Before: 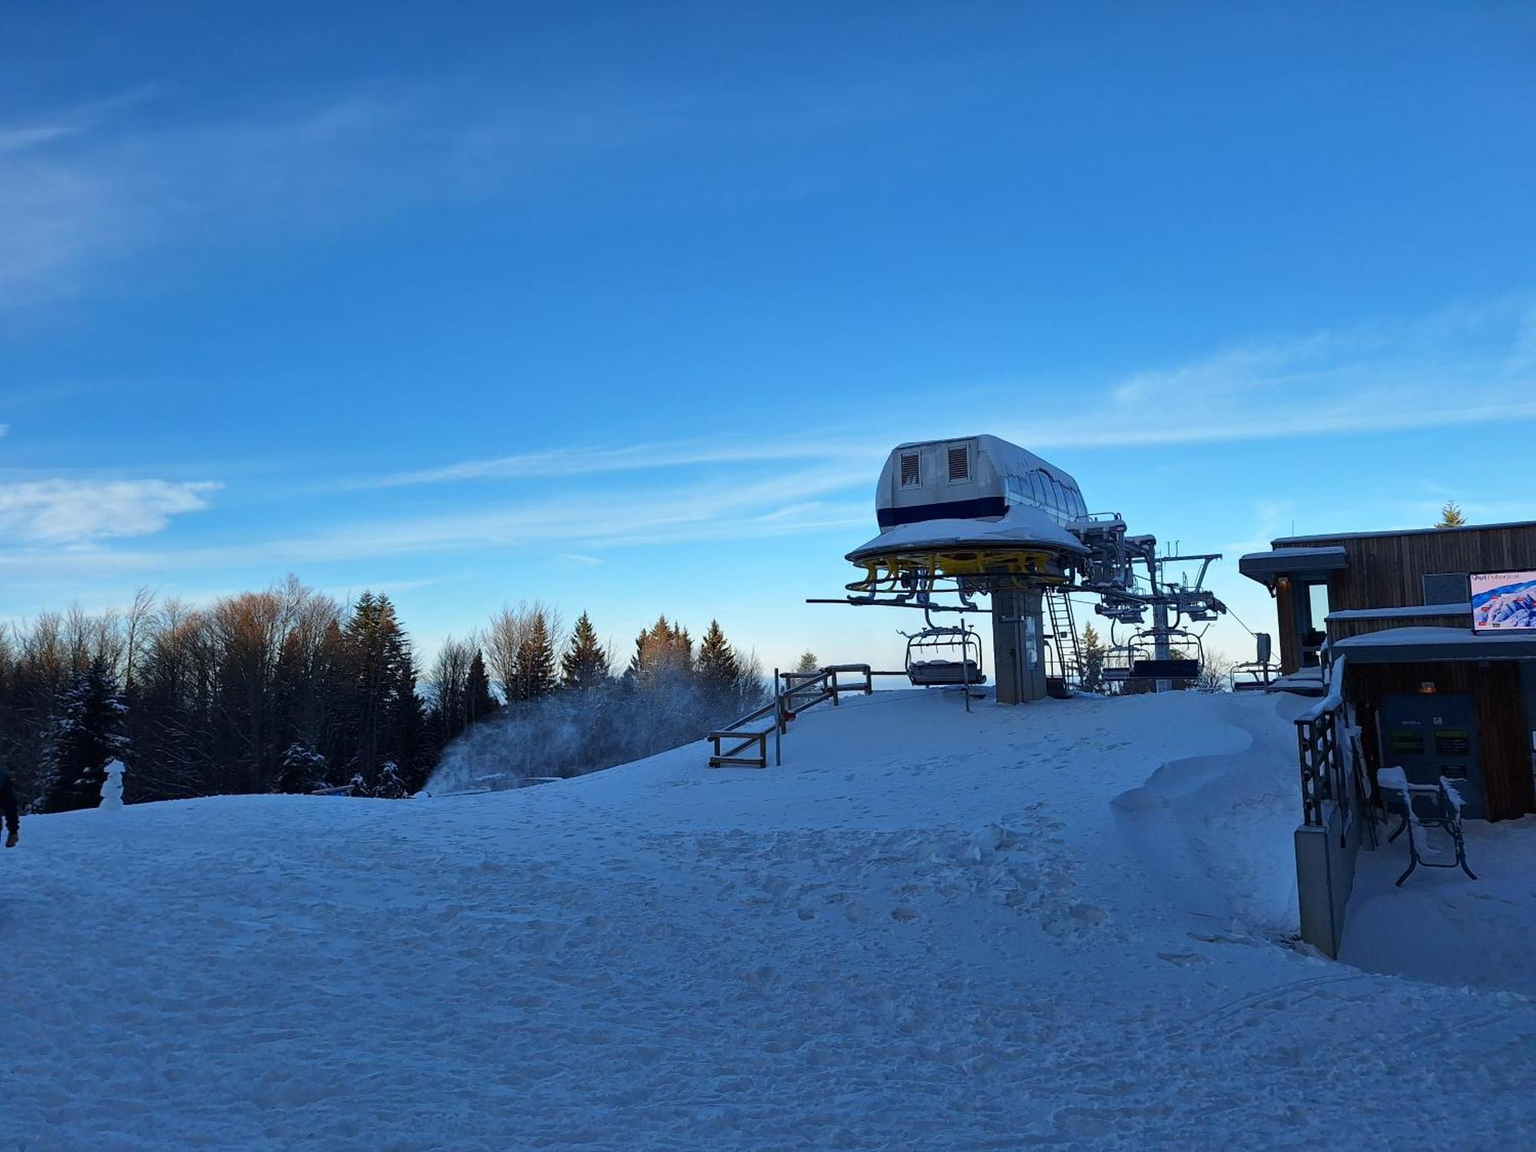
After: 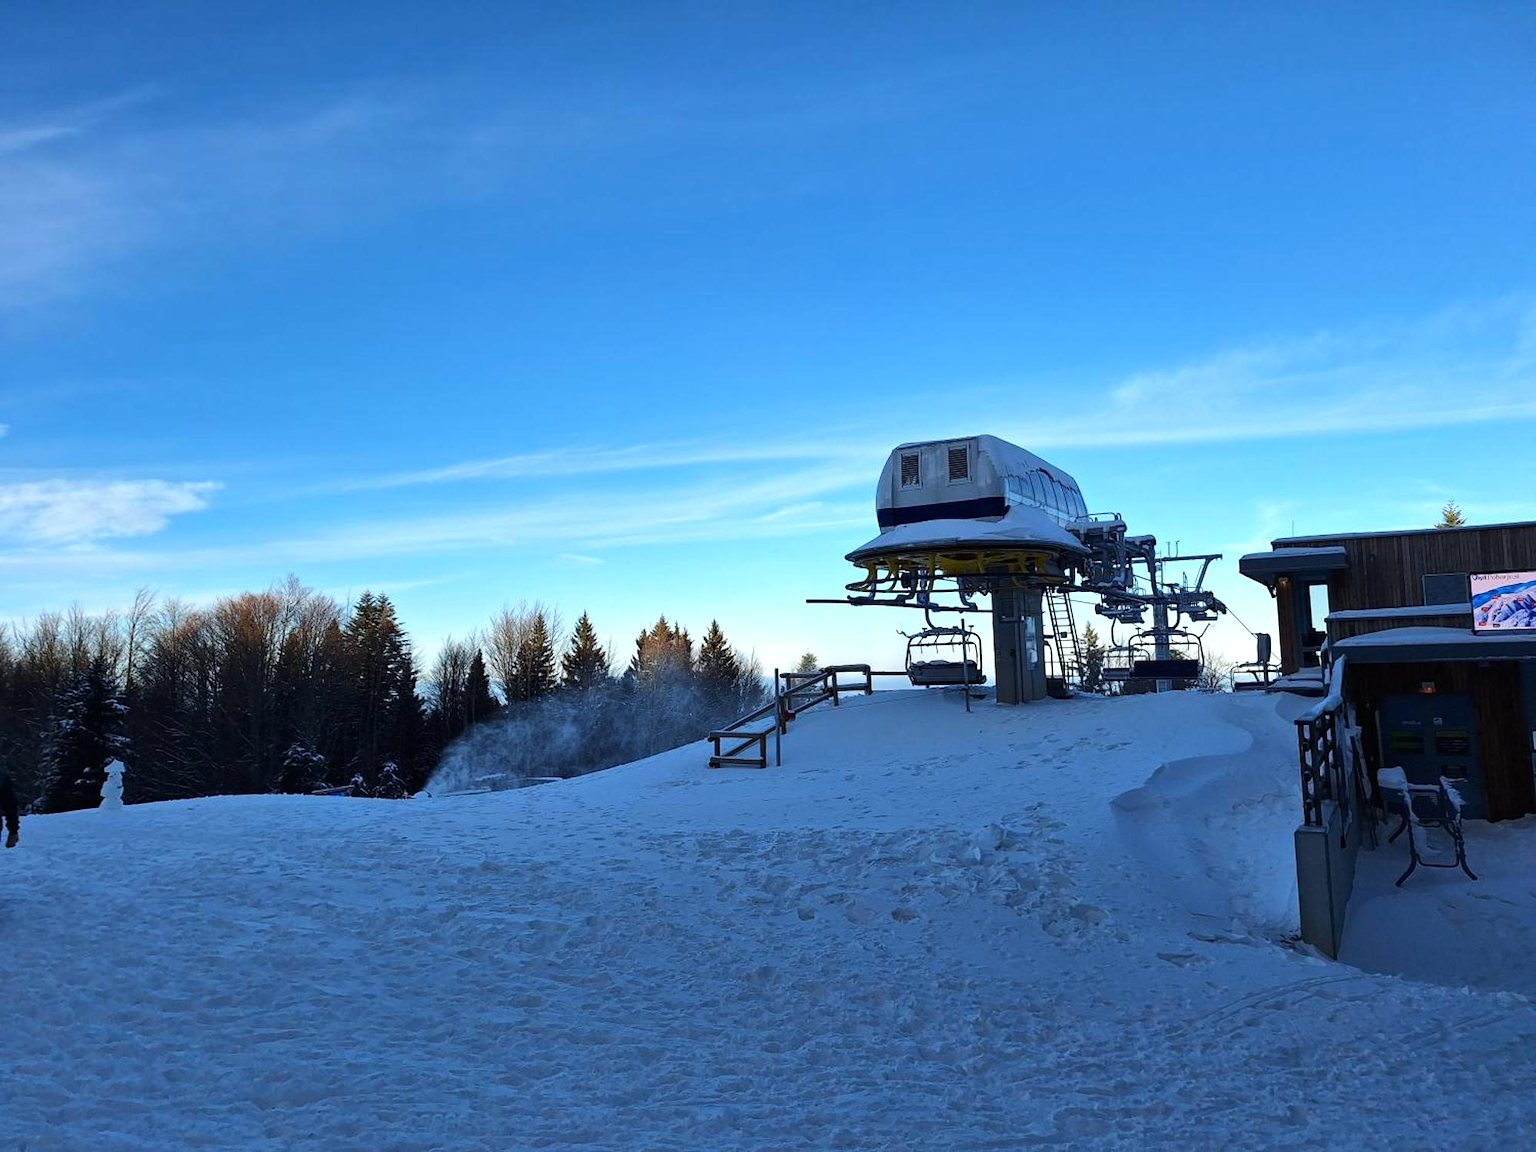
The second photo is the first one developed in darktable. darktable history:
tone equalizer: -8 EV -0.409 EV, -7 EV -0.385 EV, -6 EV -0.335 EV, -5 EV -0.238 EV, -3 EV 0.237 EV, -2 EV 0.332 EV, -1 EV 0.38 EV, +0 EV 0.441 EV, edges refinement/feathering 500, mask exposure compensation -1.57 EV, preserve details no
